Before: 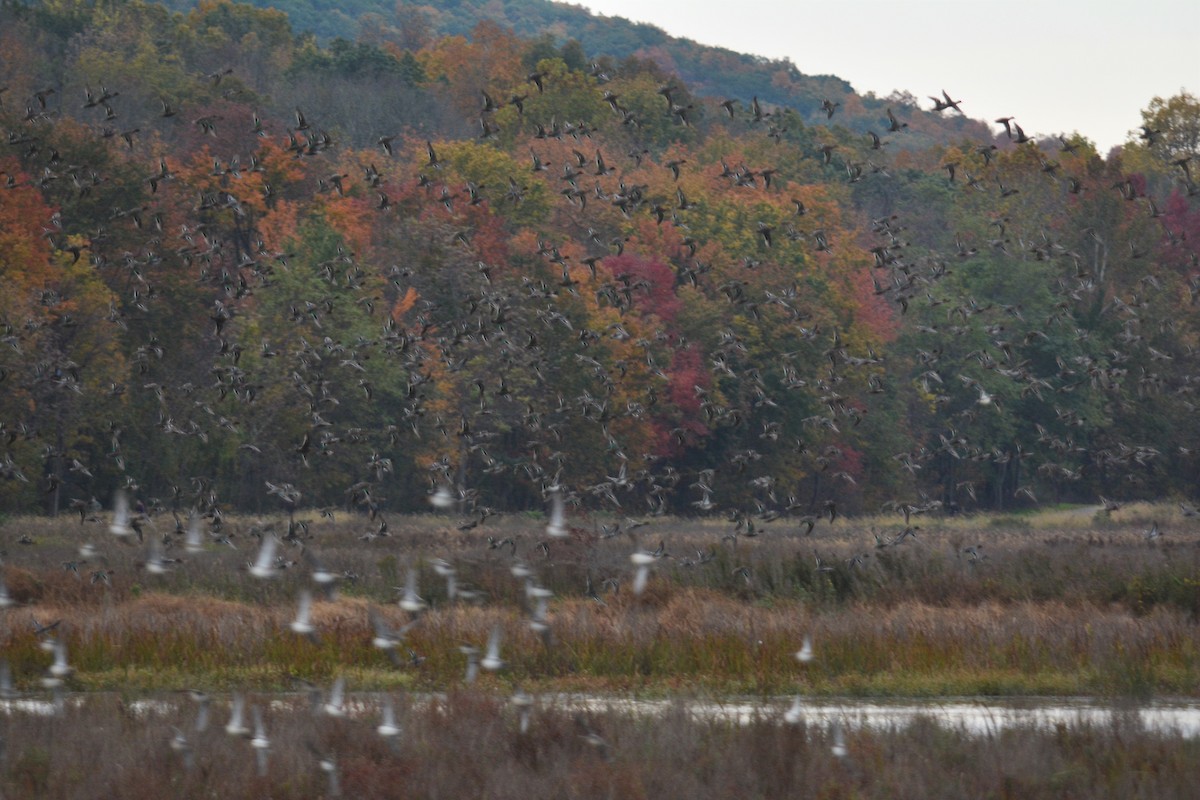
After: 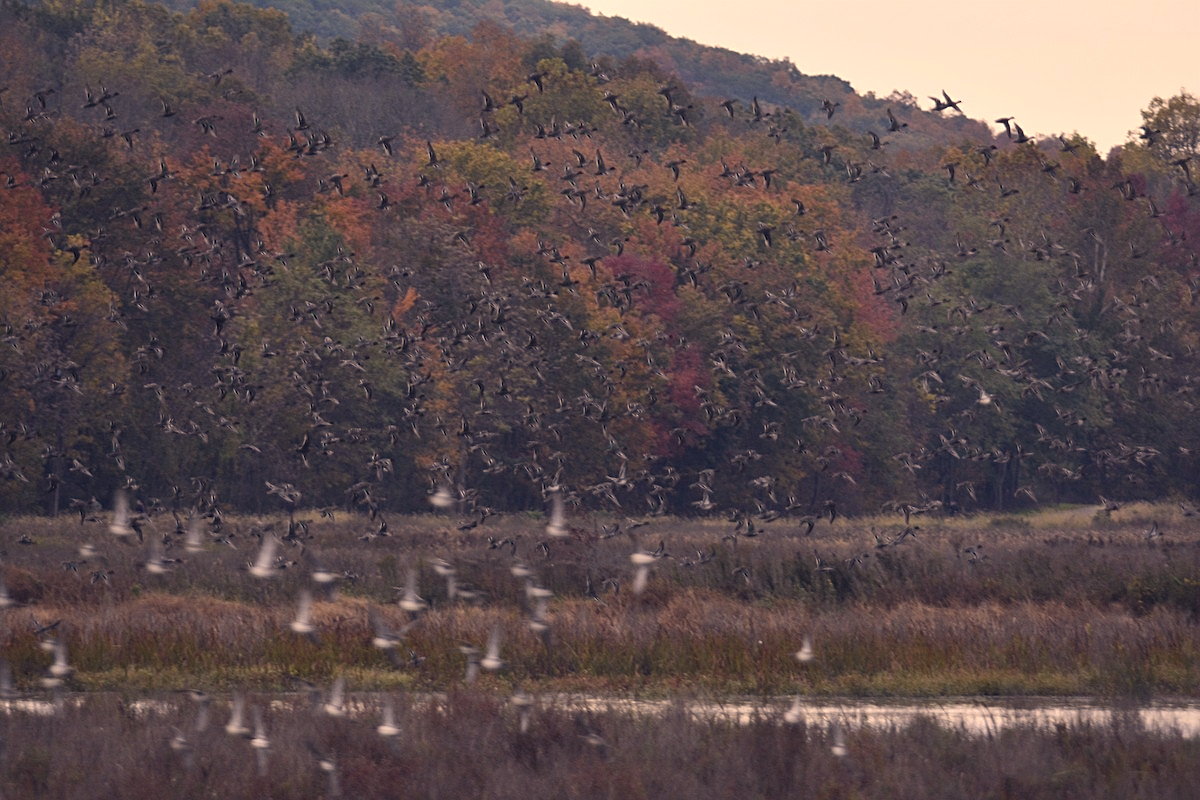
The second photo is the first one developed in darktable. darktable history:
color correction: highlights a* 19.59, highlights b* 27.49, shadows a* 3.46, shadows b* -17.28, saturation 0.73
contrast brightness saturation: contrast 0.03, brightness -0.04
sharpen: on, module defaults
